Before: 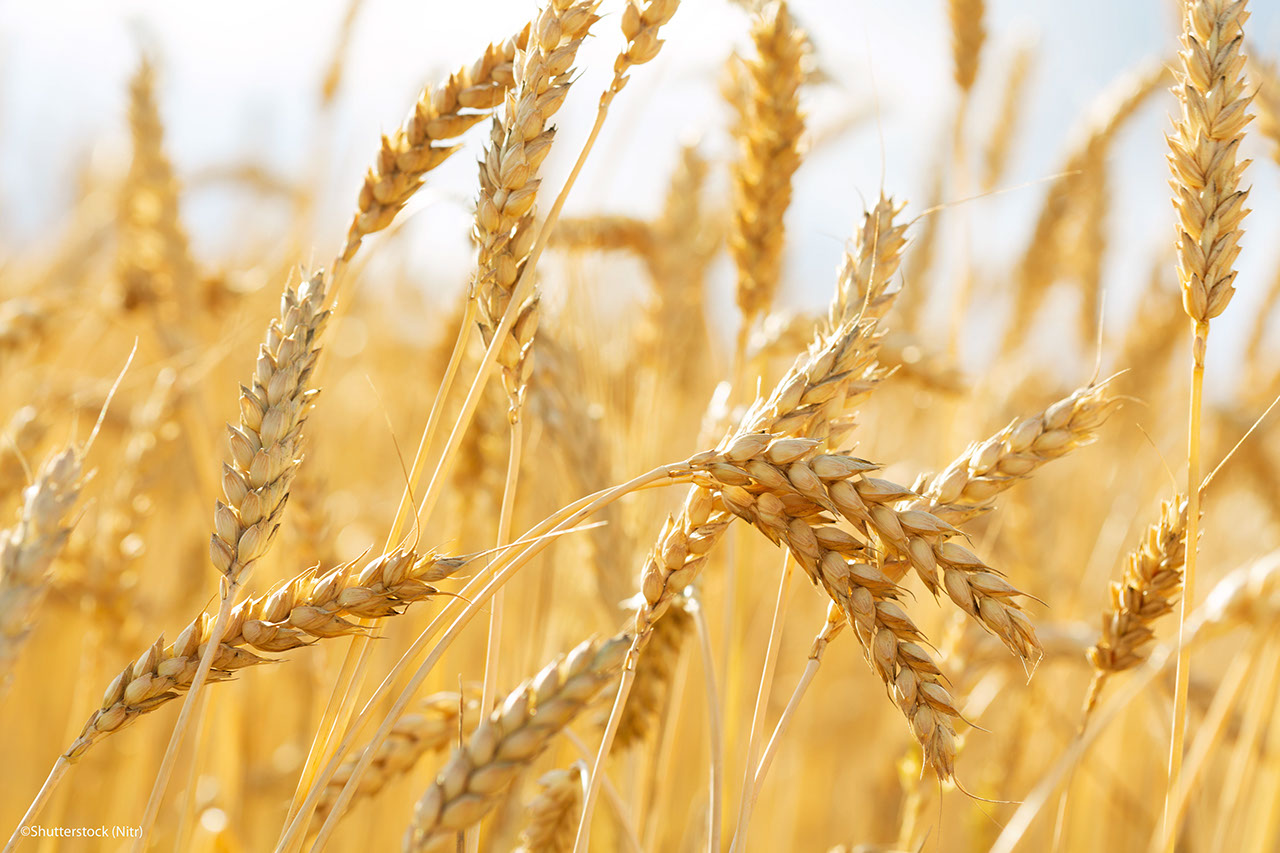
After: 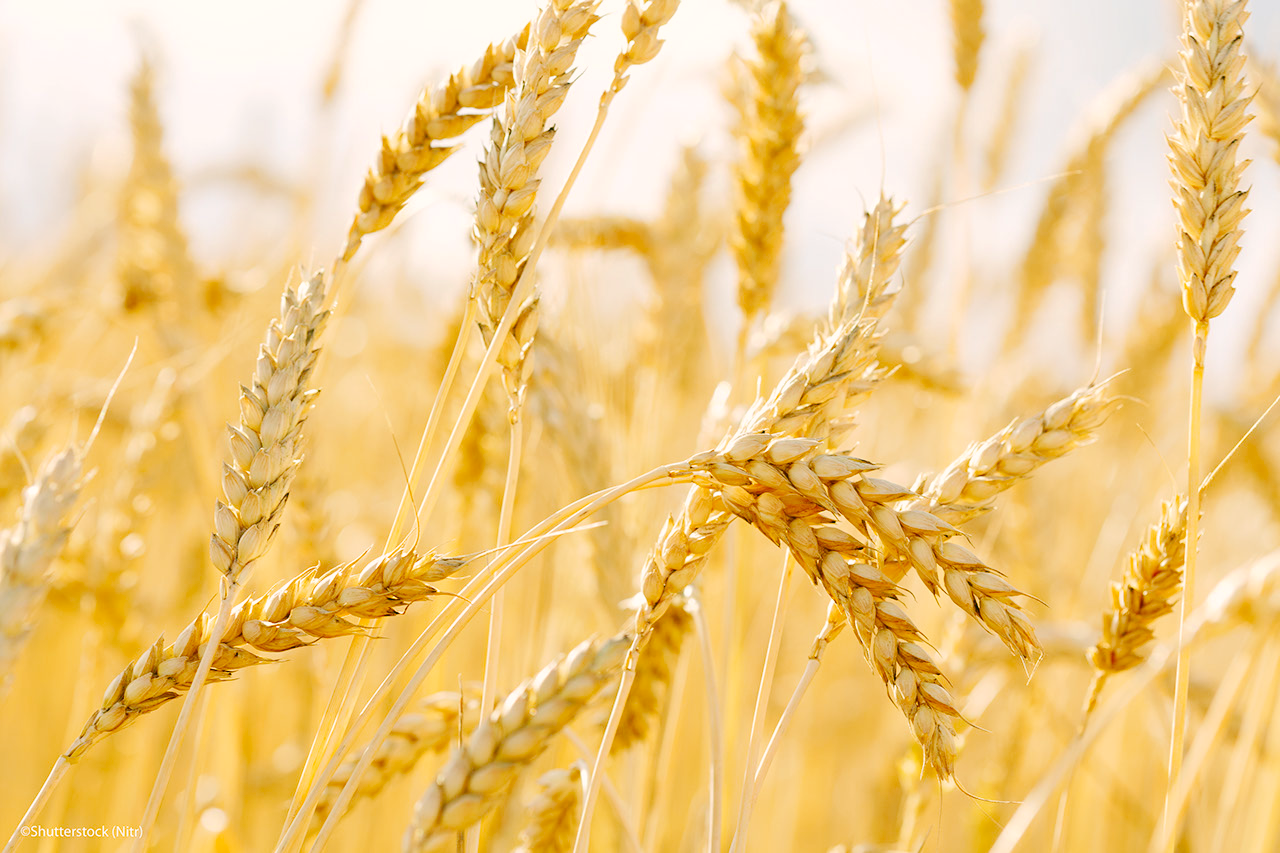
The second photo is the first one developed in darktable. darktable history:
color correction: highlights a* 4.02, highlights b* 4.98, shadows a* -7.55, shadows b* 4.98
tone curve: curves: ch0 [(0, 0) (0.003, 0.036) (0.011, 0.039) (0.025, 0.039) (0.044, 0.043) (0.069, 0.05) (0.1, 0.072) (0.136, 0.102) (0.177, 0.144) (0.224, 0.204) (0.277, 0.288) (0.335, 0.384) (0.399, 0.477) (0.468, 0.575) (0.543, 0.652) (0.623, 0.724) (0.709, 0.785) (0.801, 0.851) (0.898, 0.915) (1, 1)], preserve colors none
